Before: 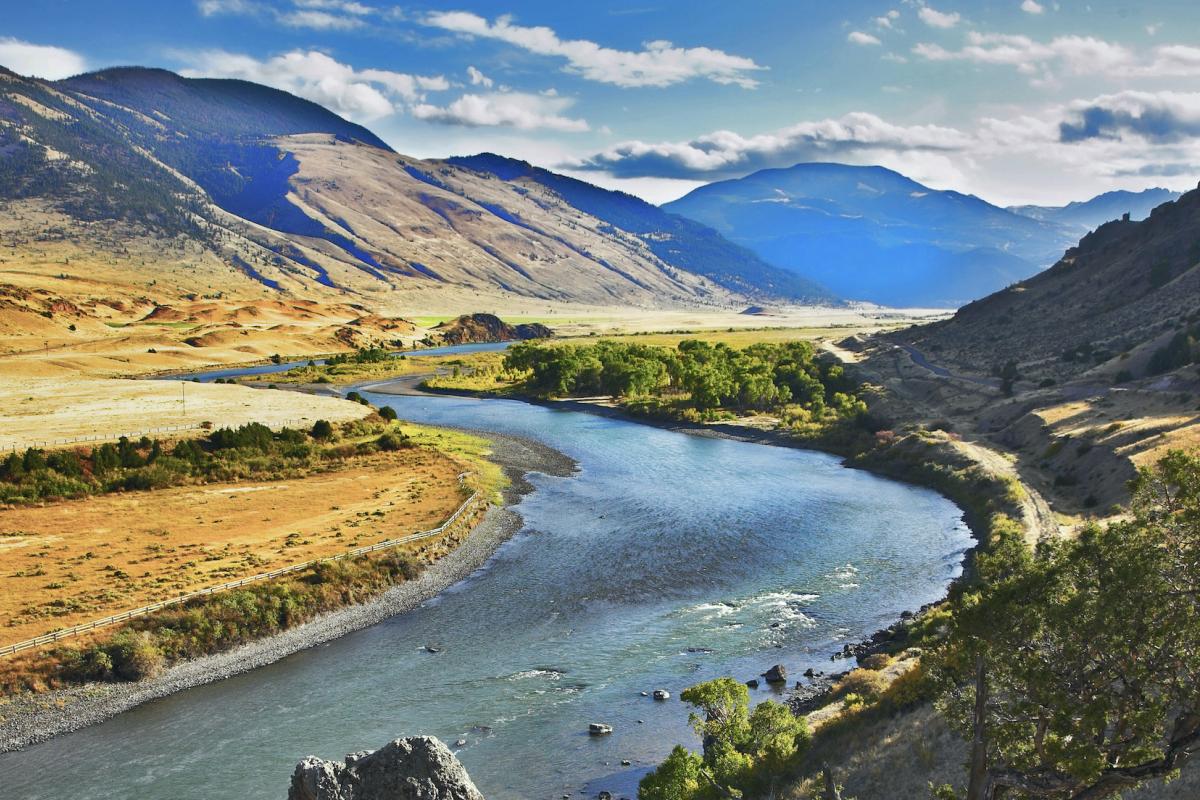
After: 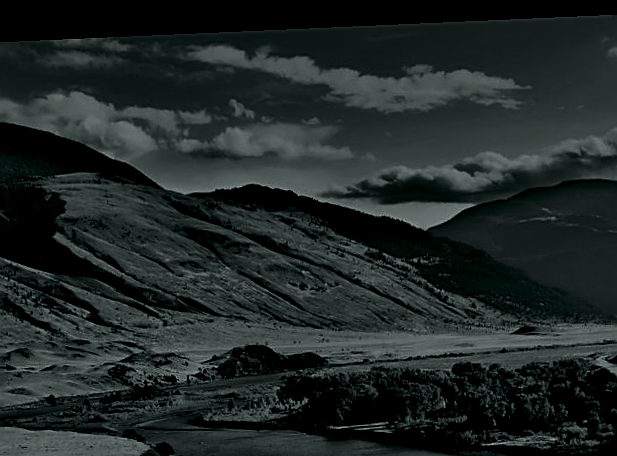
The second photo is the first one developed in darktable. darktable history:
sharpen: on, module defaults
exposure: black level correction 0, exposure 0.5 EV, compensate exposure bias true, compensate highlight preservation false
crop: left 19.556%, right 30.401%, bottom 46.458%
rotate and perspective: rotation -2.56°, automatic cropping off
color calibration: x 0.334, y 0.349, temperature 5426 K
colorize: hue 90°, saturation 19%, lightness 1.59%, version 1
contrast brightness saturation: brightness -0.52
local contrast: mode bilateral grid, contrast 20, coarseness 50, detail 120%, midtone range 0.2
